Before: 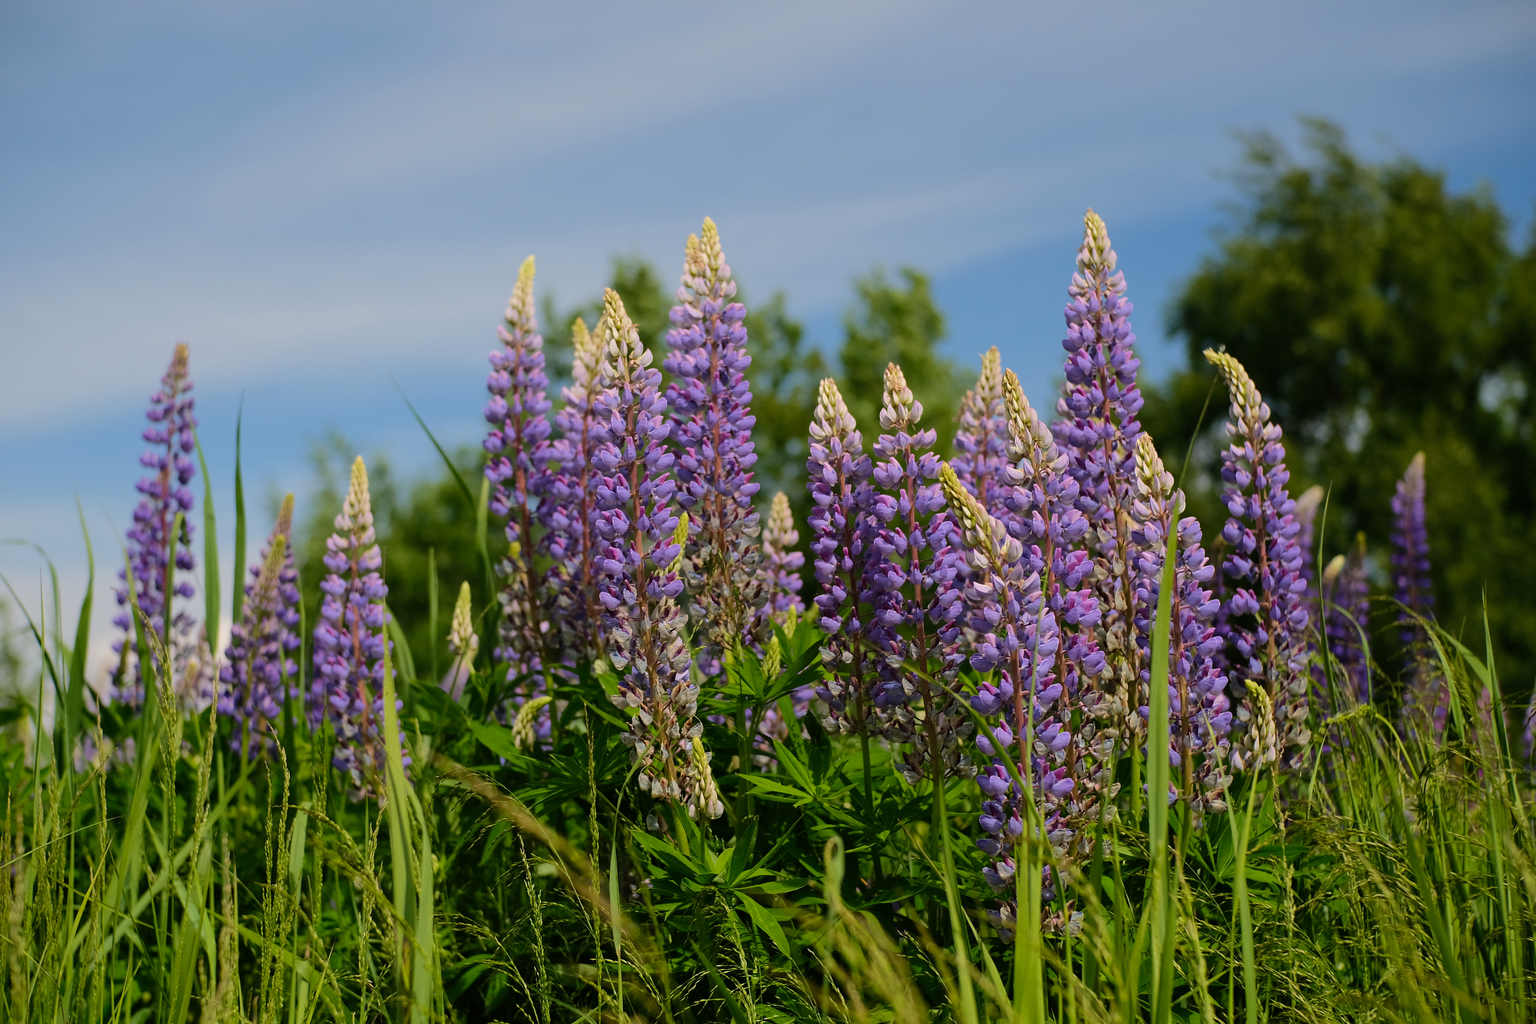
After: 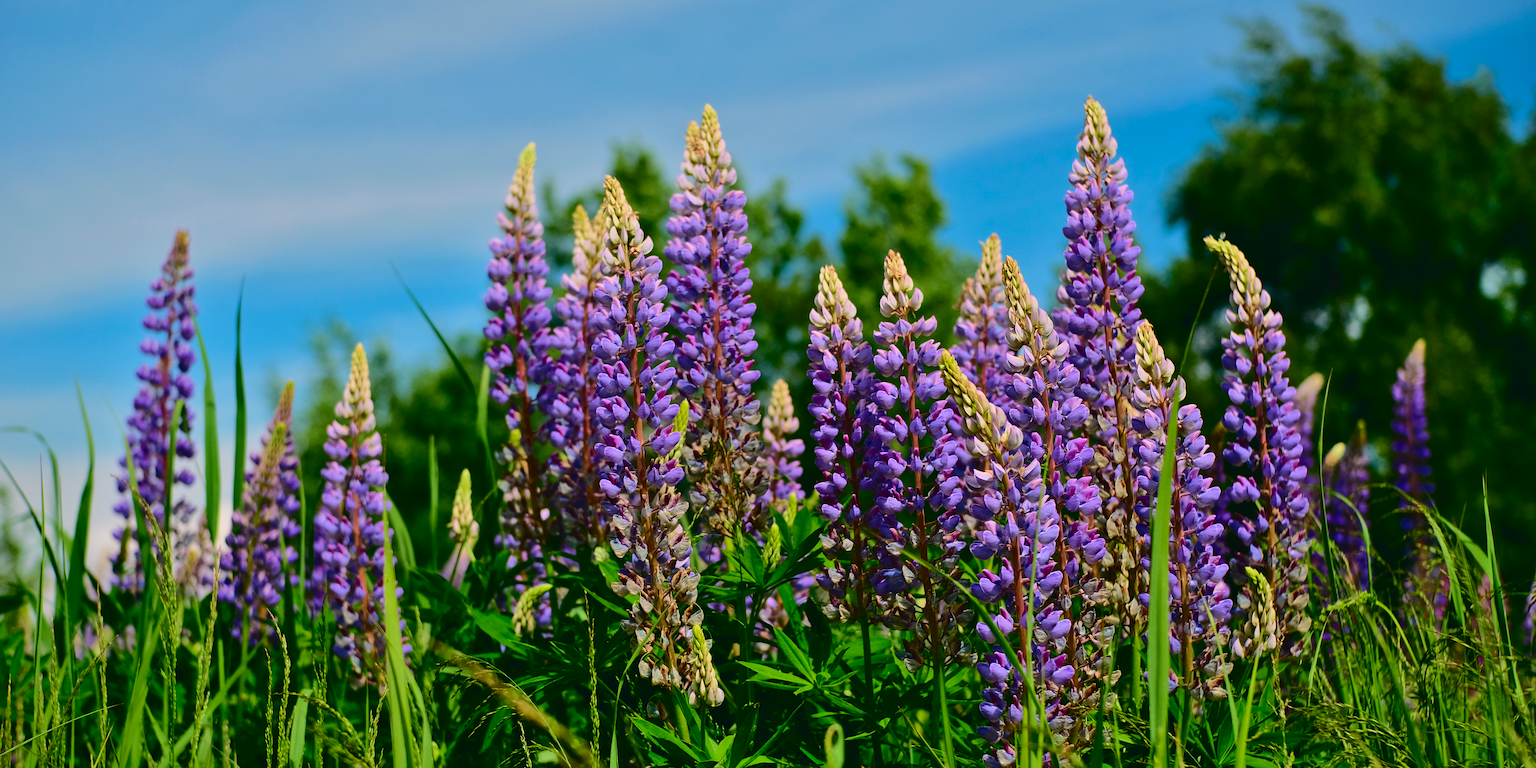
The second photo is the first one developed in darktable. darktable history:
contrast brightness saturation: contrast 0.13, brightness -0.064, saturation 0.153
crop: top 11.042%, bottom 13.893%
color balance rgb: linear chroma grading › global chroma 15.347%, perceptual saturation grading › global saturation -1.032%
shadows and highlights: shadows 39.4, highlights -52.63, highlights color adjustment 41.12%, low approximation 0.01, soften with gaussian
tone curve: curves: ch0 [(0, 0.029) (0.099, 0.082) (0.264, 0.253) (0.447, 0.481) (0.678, 0.721) (0.828, 0.857) (0.992, 0.94)]; ch1 [(0, 0) (0.311, 0.266) (0.411, 0.374) (0.481, 0.458) (0.501, 0.499) (0.514, 0.512) (0.575, 0.577) (0.643, 0.648) (0.682, 0.674) (0.802, 0.812) (1, 1)]; ch2 [(0, 0) (0.259, 0.207) (0.323, 0.311) (0.376, 0.353) (0.463, 0.456) (0.498, 0.498) (0.524, 0.512) (0.574, 0.582) (0.648, 0.653) (0.768, 0.728) (1, 1)], color space Lab, independent channels, preserve colors none
